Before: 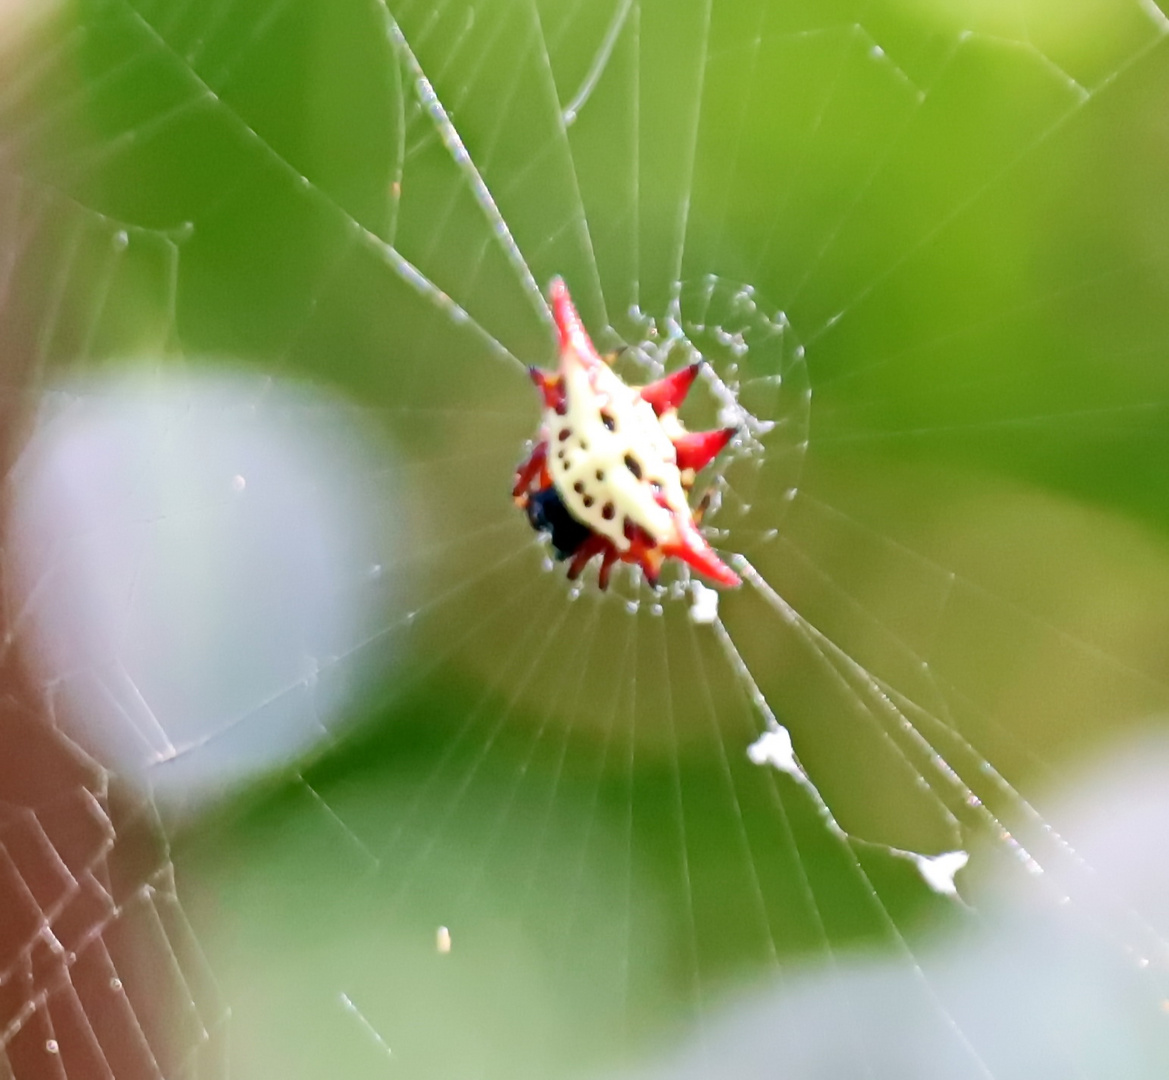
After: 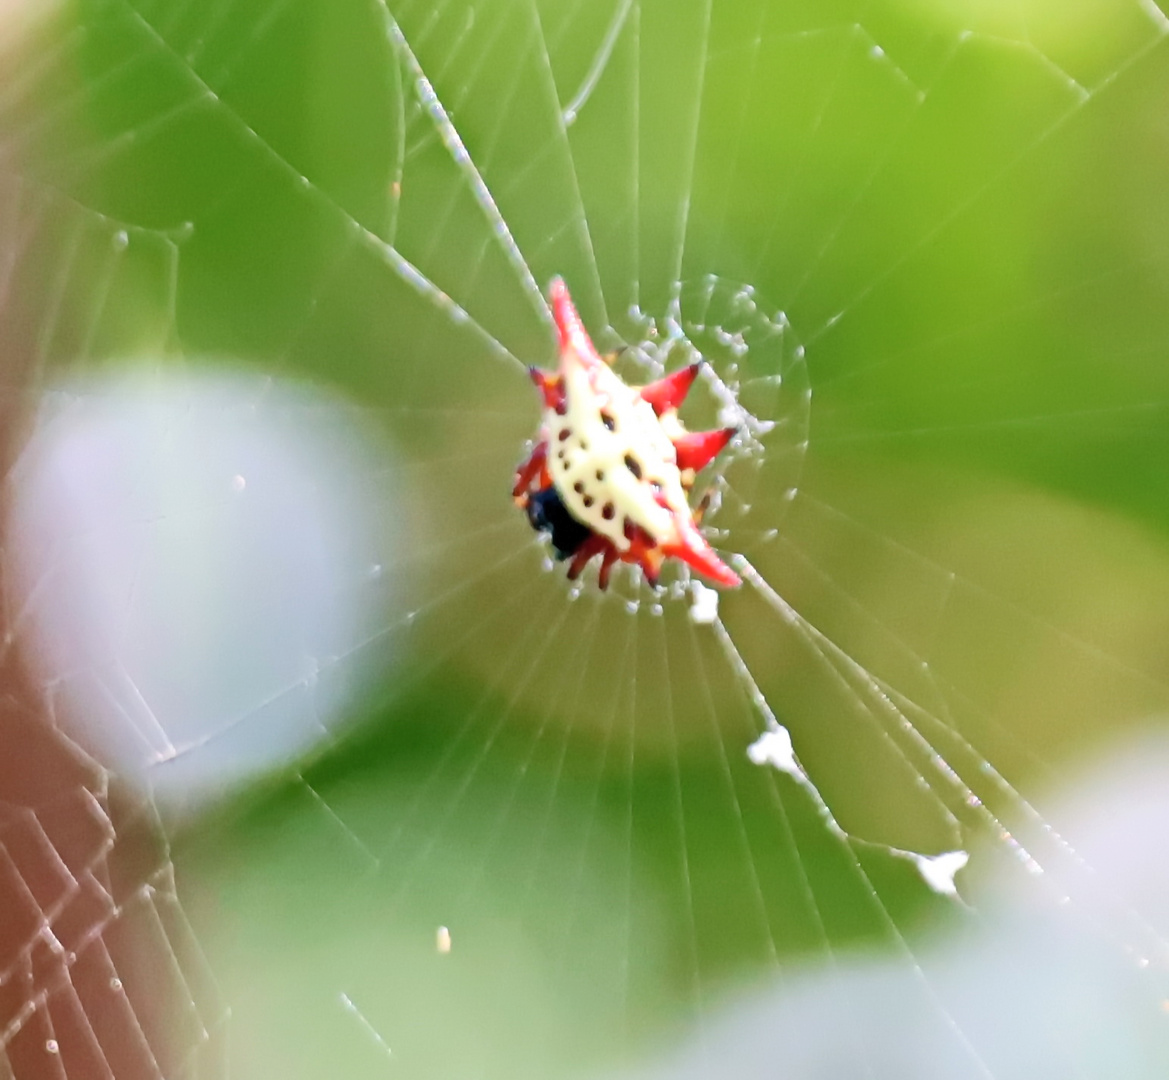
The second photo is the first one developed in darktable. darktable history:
contrast brightness saturation: contrast 0.048, brightness 0.069, saturation 0.01
